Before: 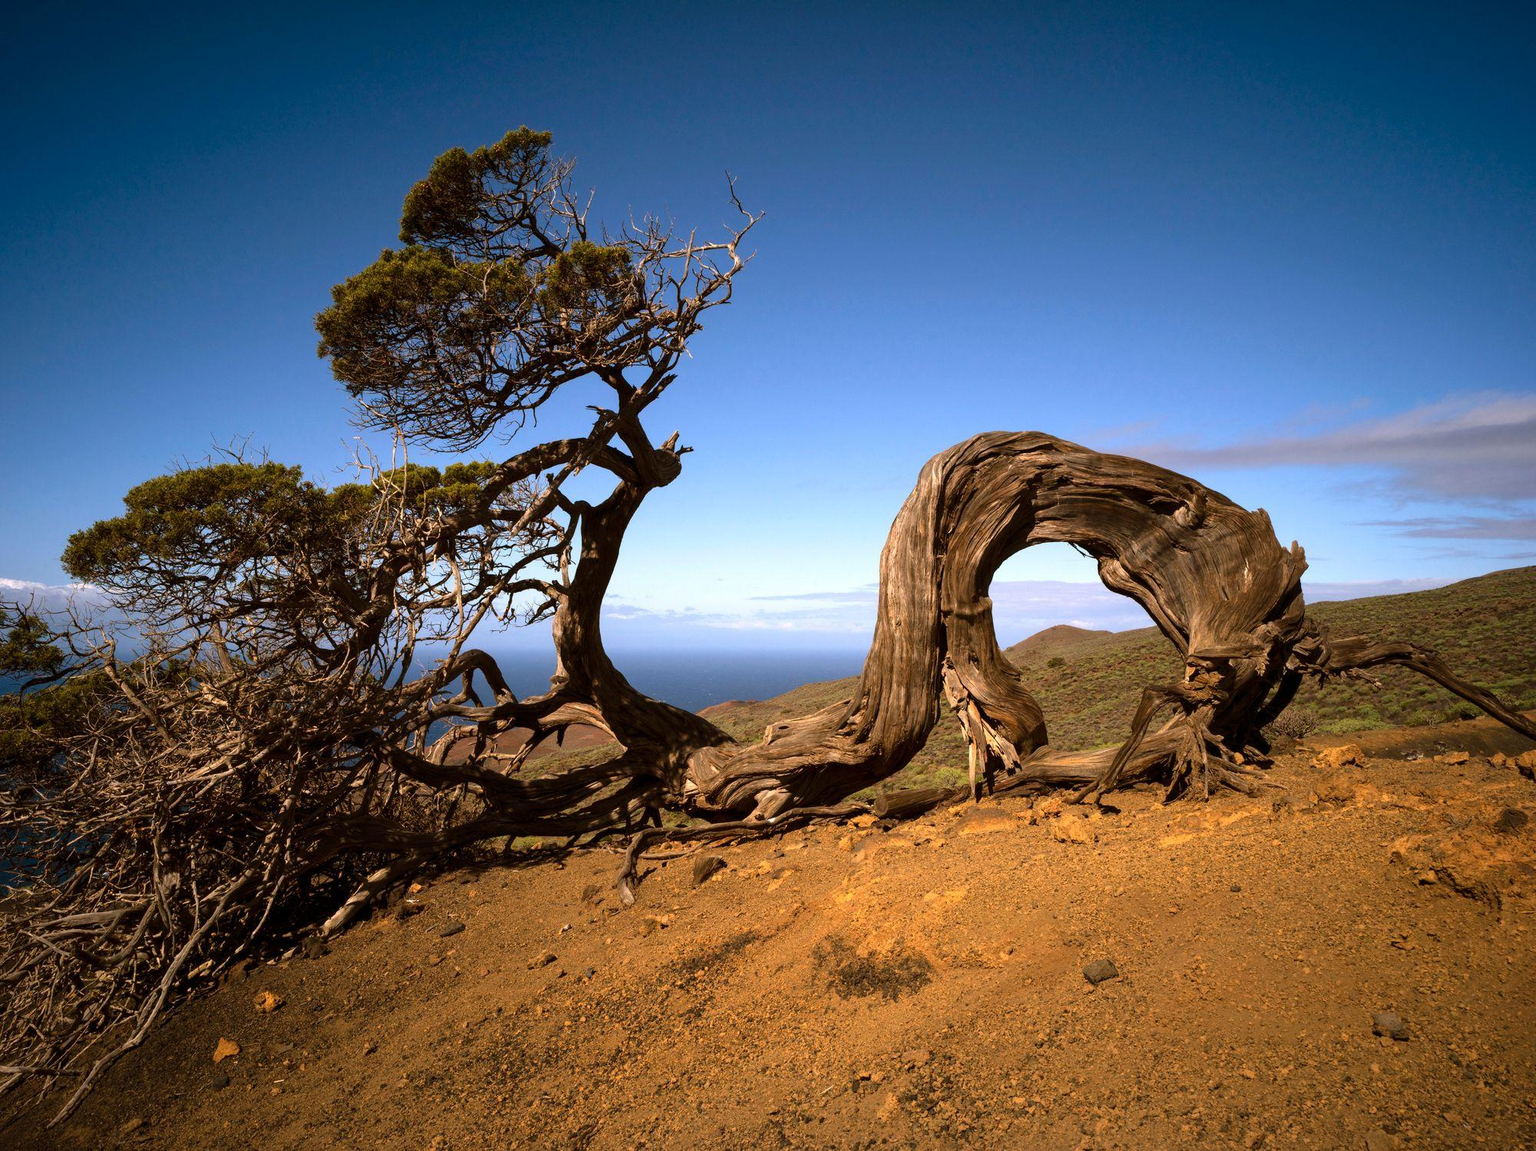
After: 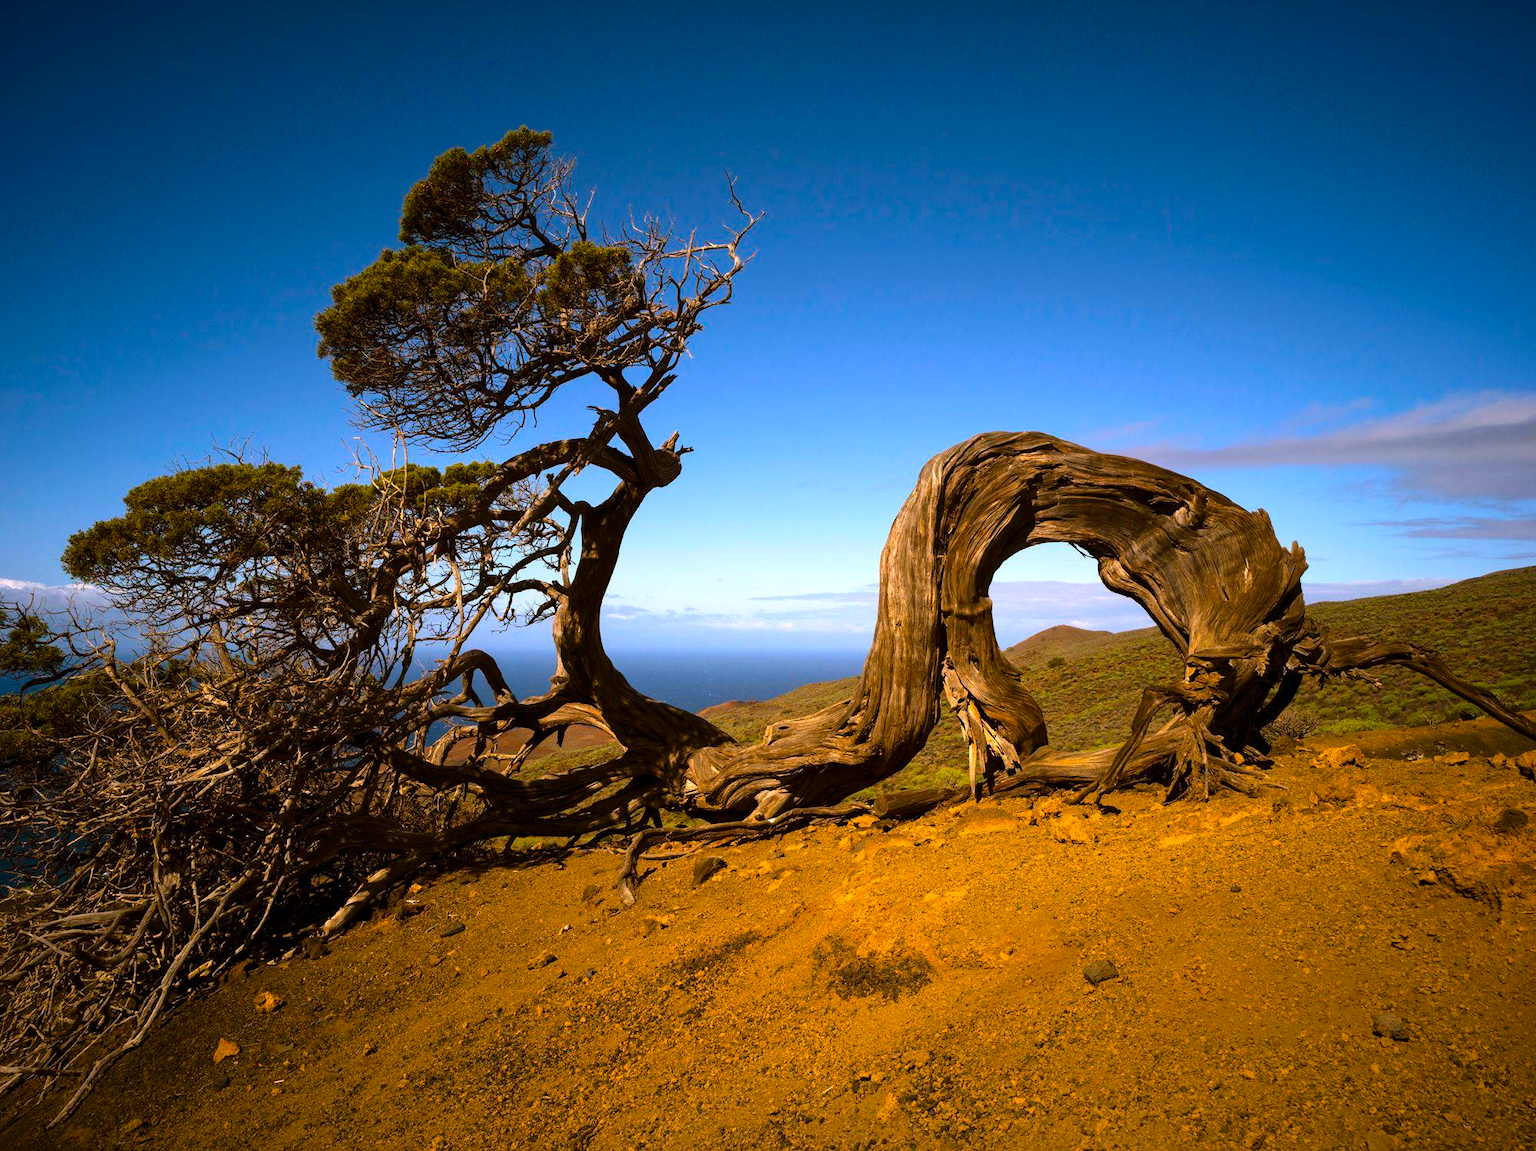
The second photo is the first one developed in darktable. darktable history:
color balance rgb: shadows lift › luminance -10.369%, shadows lift › chroma 0.908%, shadows lift › hue 111.79°, perceptual saturation grading › global saturation 29.836%, global vibrance 20%
